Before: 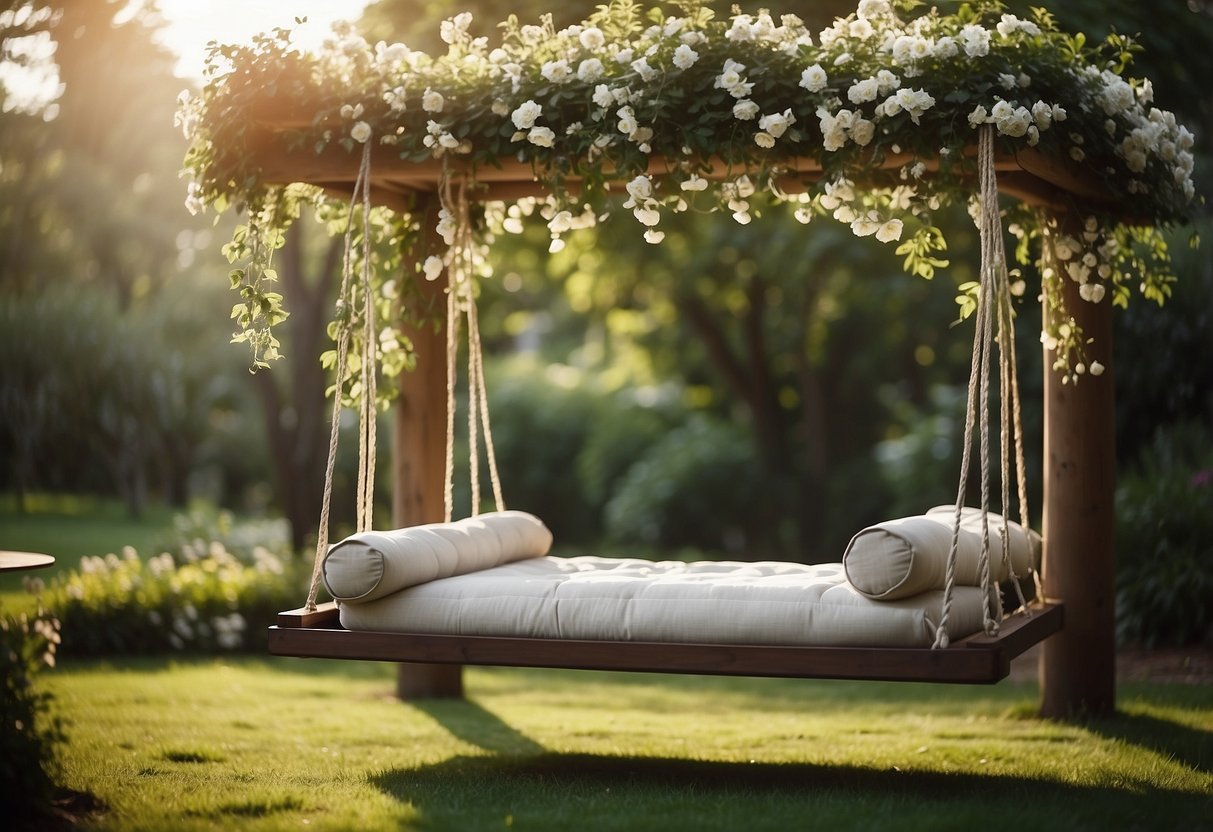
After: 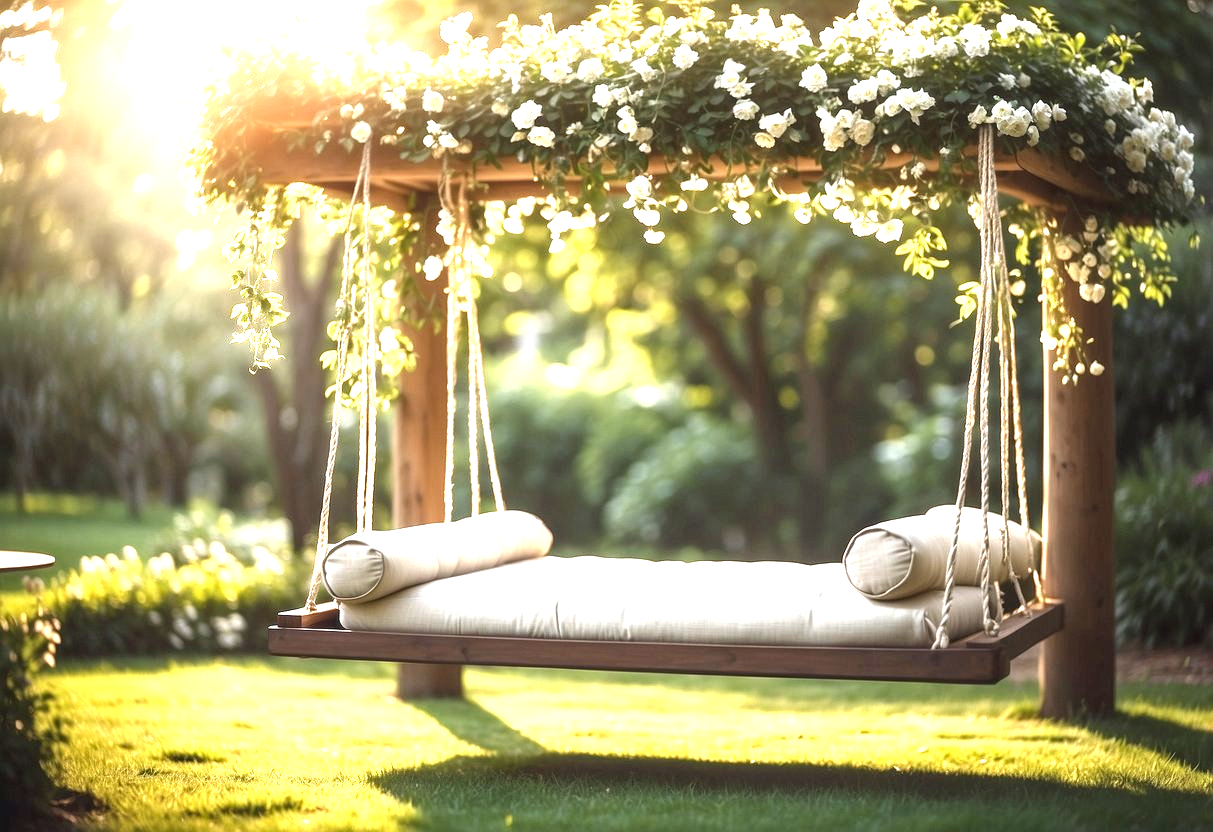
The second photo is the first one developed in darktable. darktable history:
local contrast: on, module defaults
exposure: black level correction 0, exposure 1.694 EV, compensate exposure bias true, compensate highlight preservation false
